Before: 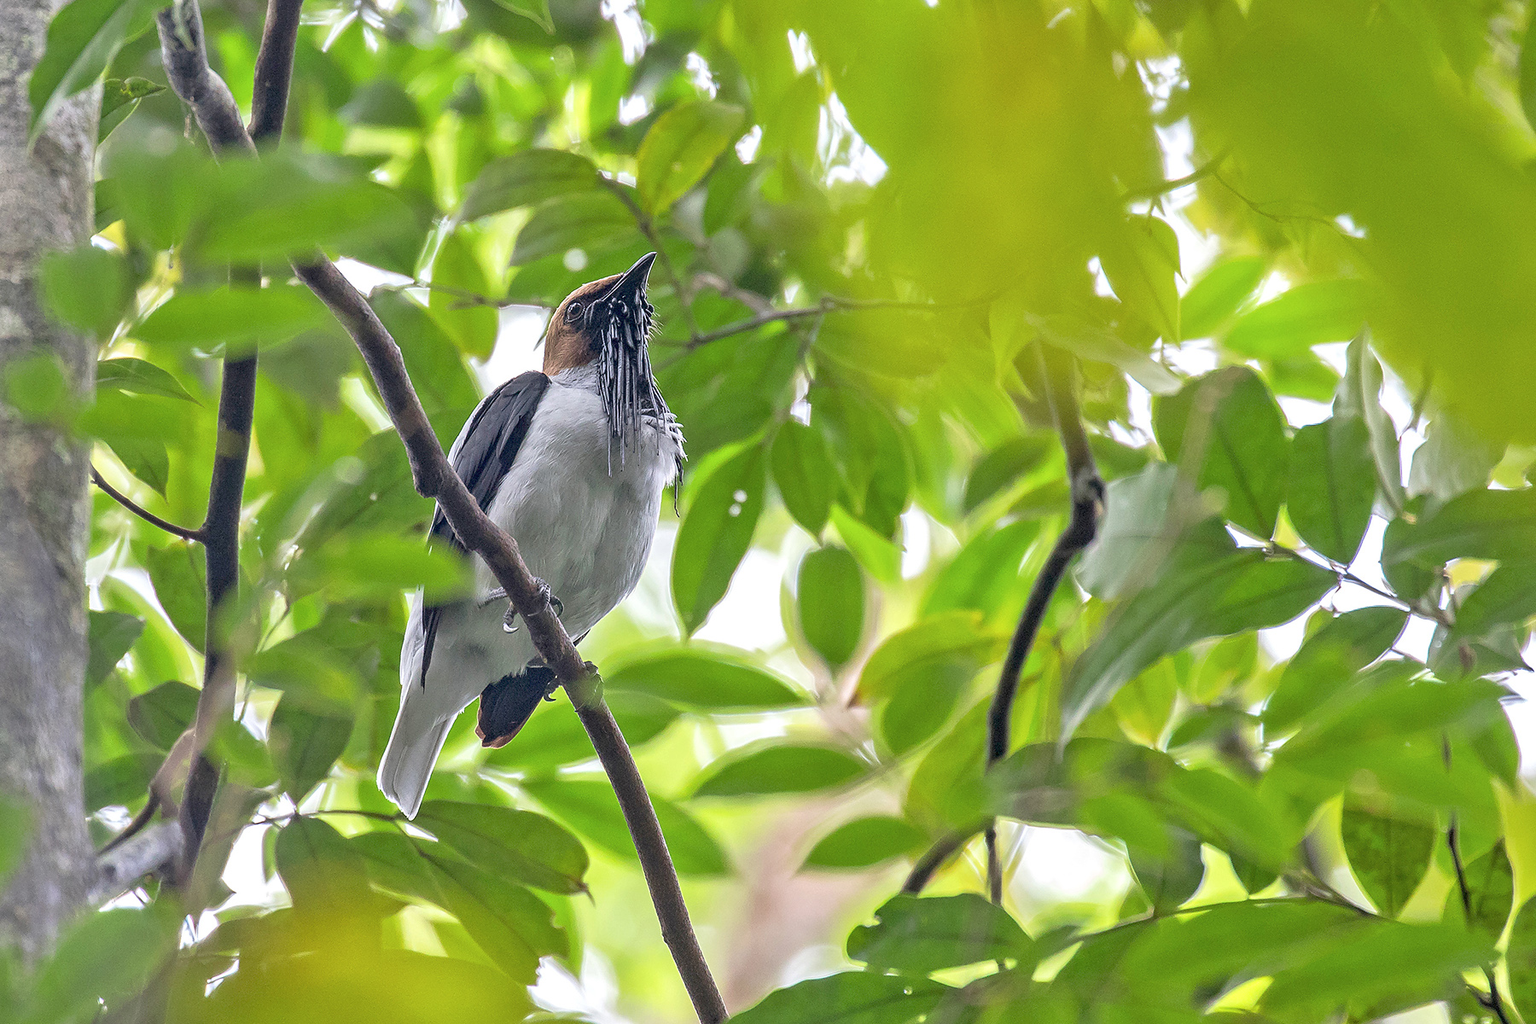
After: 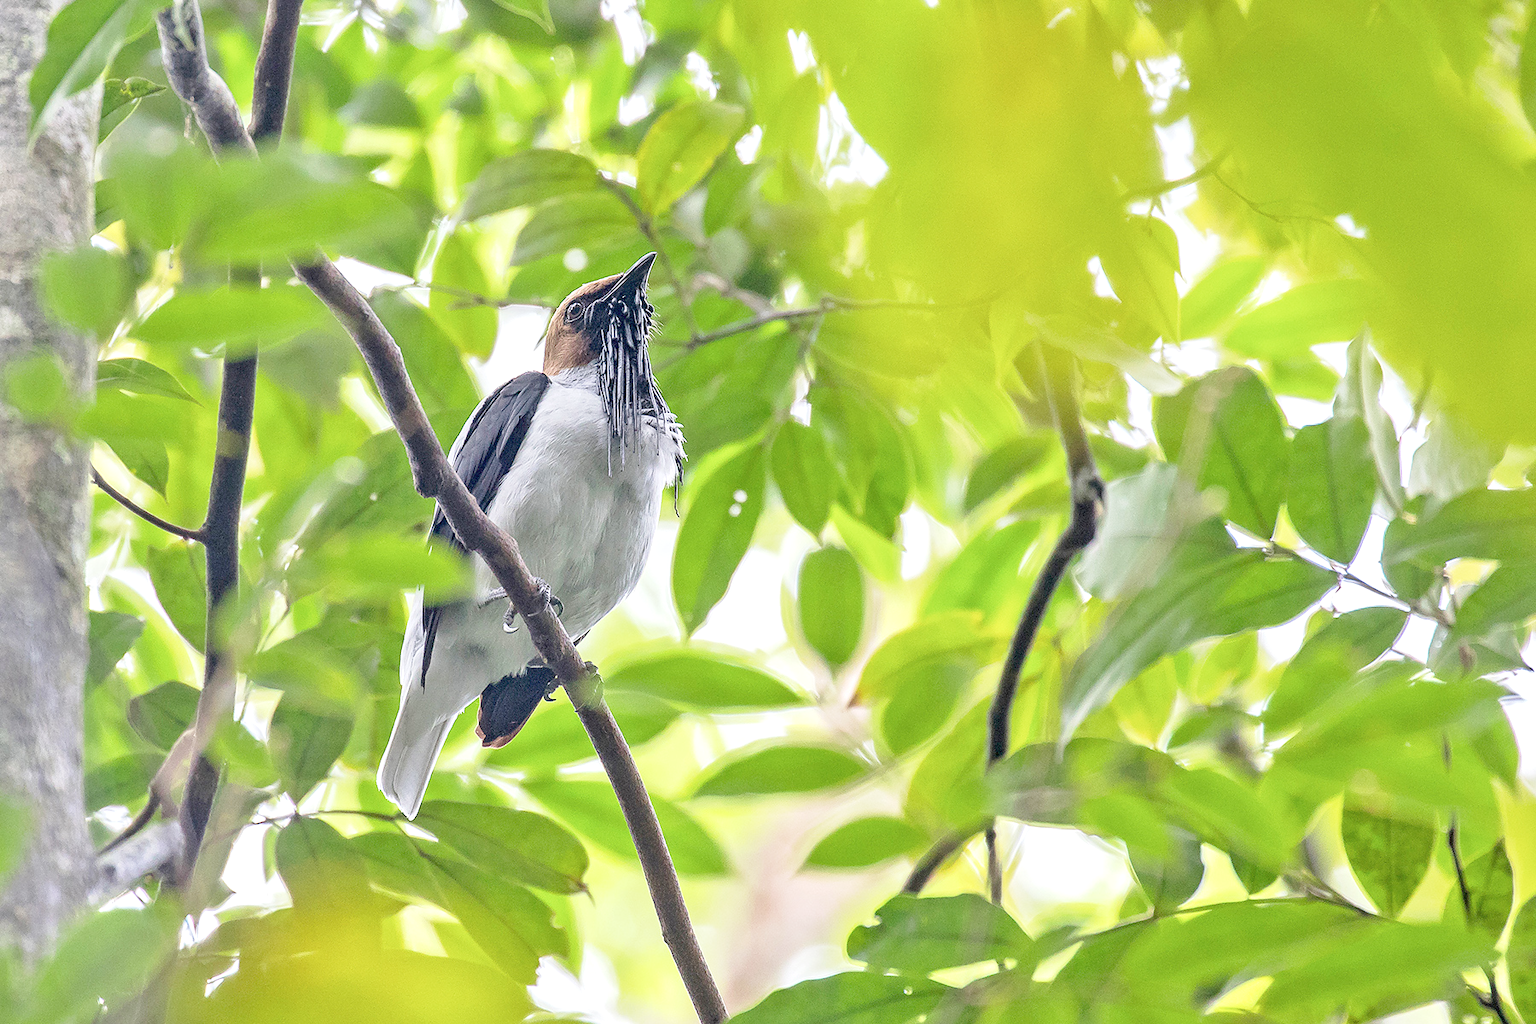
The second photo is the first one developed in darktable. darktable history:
exposure: exposure 0.191 EV, compensate highlight preservation false
contrast brightness saturation: contrast 0.053
base curve: curves: ch0 [(0, 0) (0.204, 0.334) (0.55, 0.733) (1, 1)], preserve colors none
